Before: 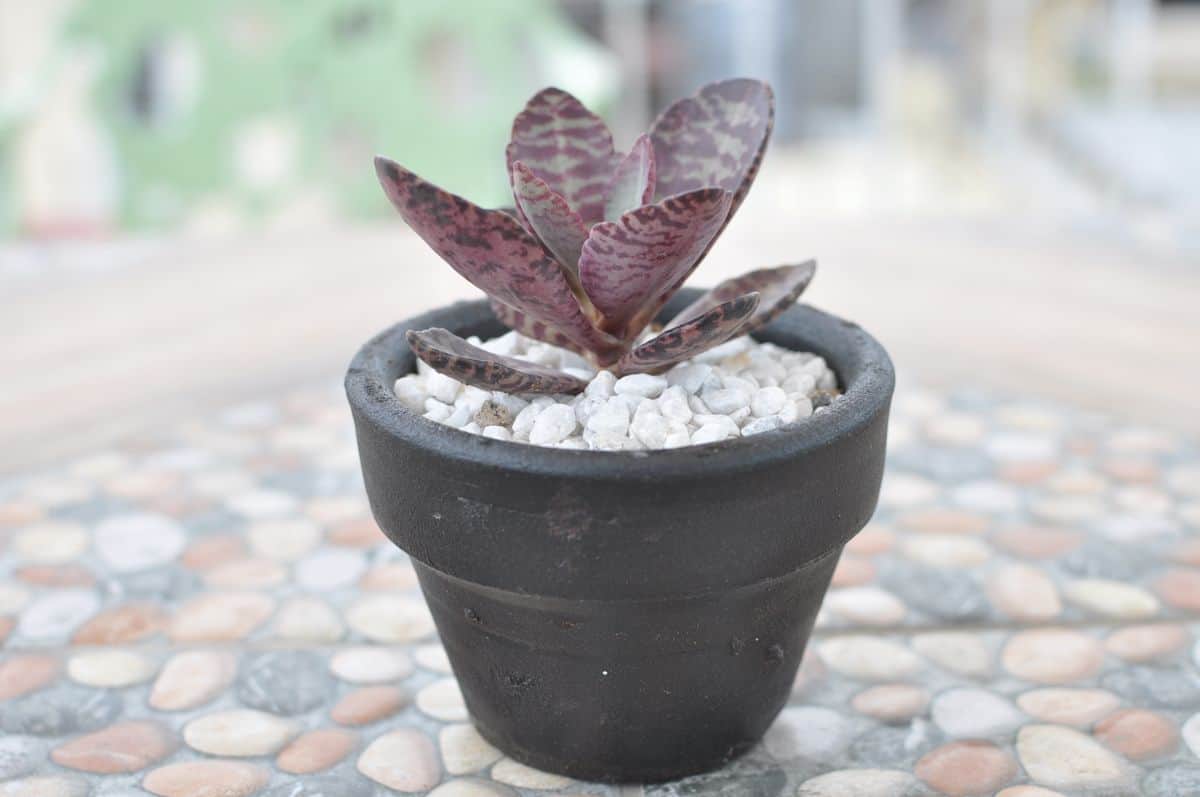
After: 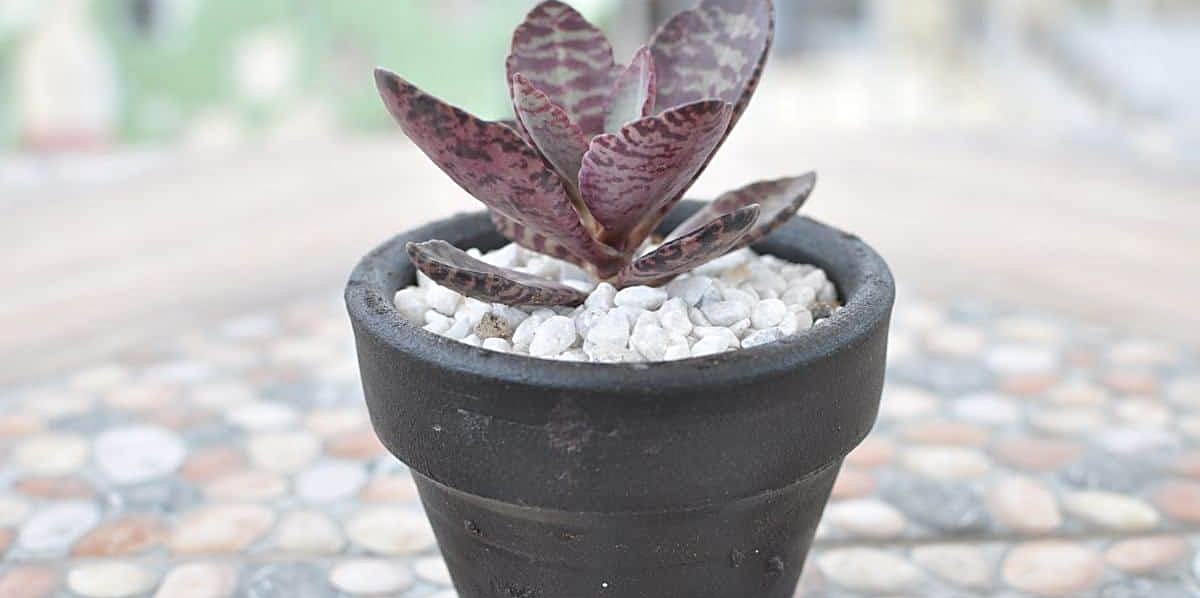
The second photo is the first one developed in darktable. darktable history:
local contrast: mode bilateral grid, contrast 21, coarseness 50, detail 120%, midtone range 0.2
crop: top 11.052%, bottom 13.876%
sharpen: on, module defaults
